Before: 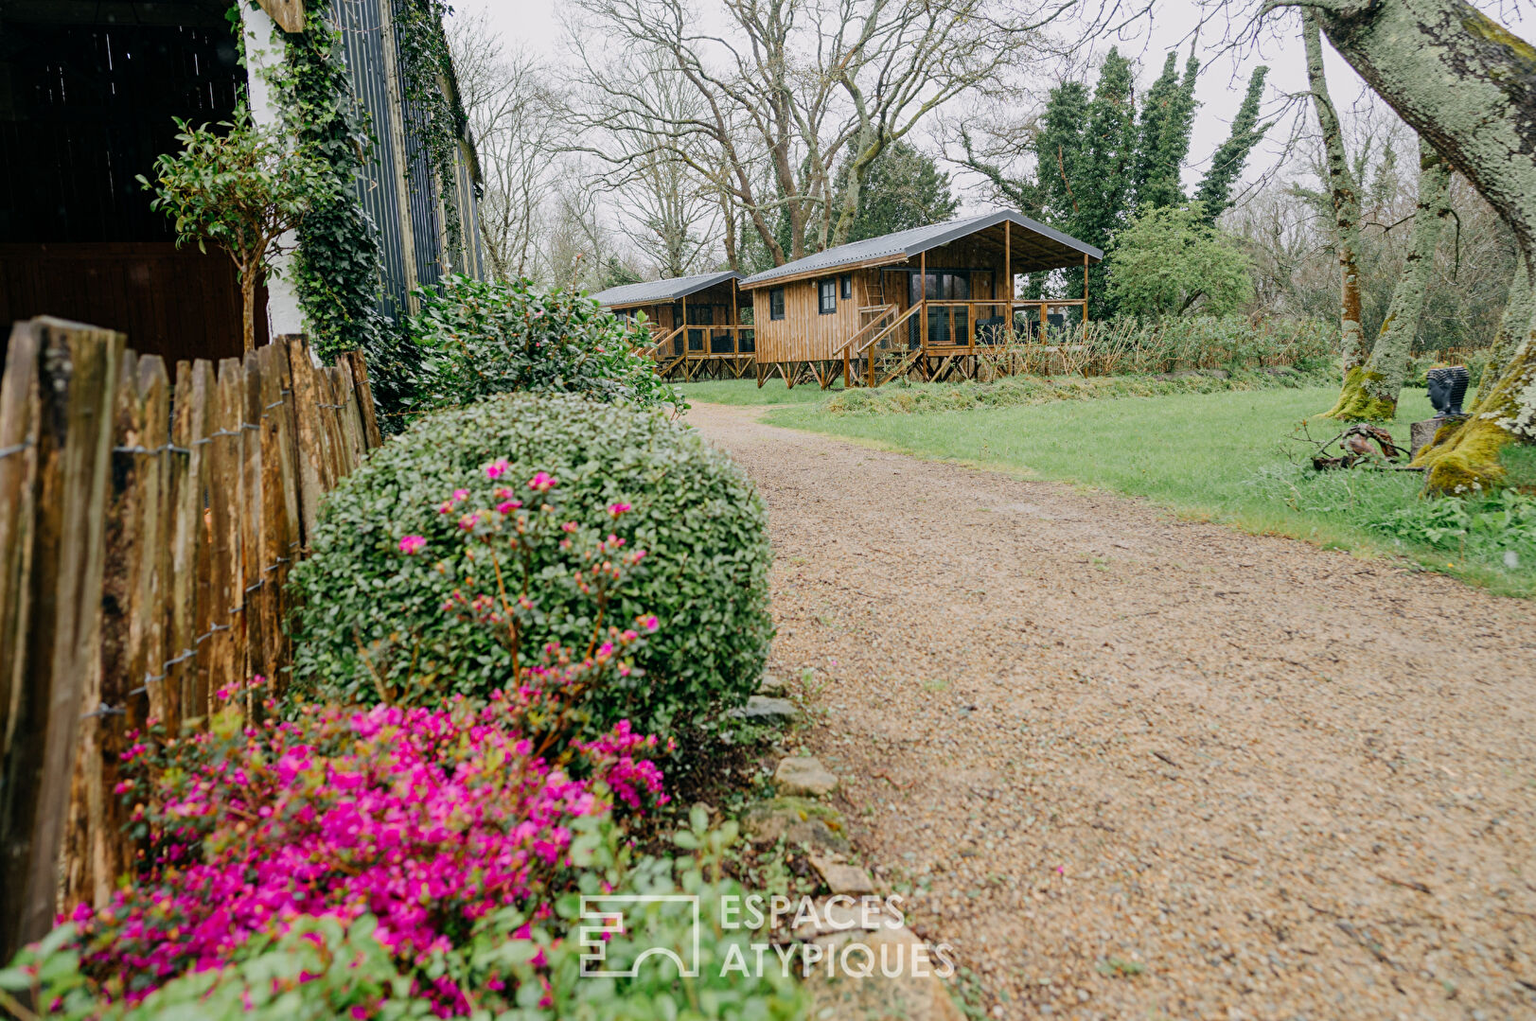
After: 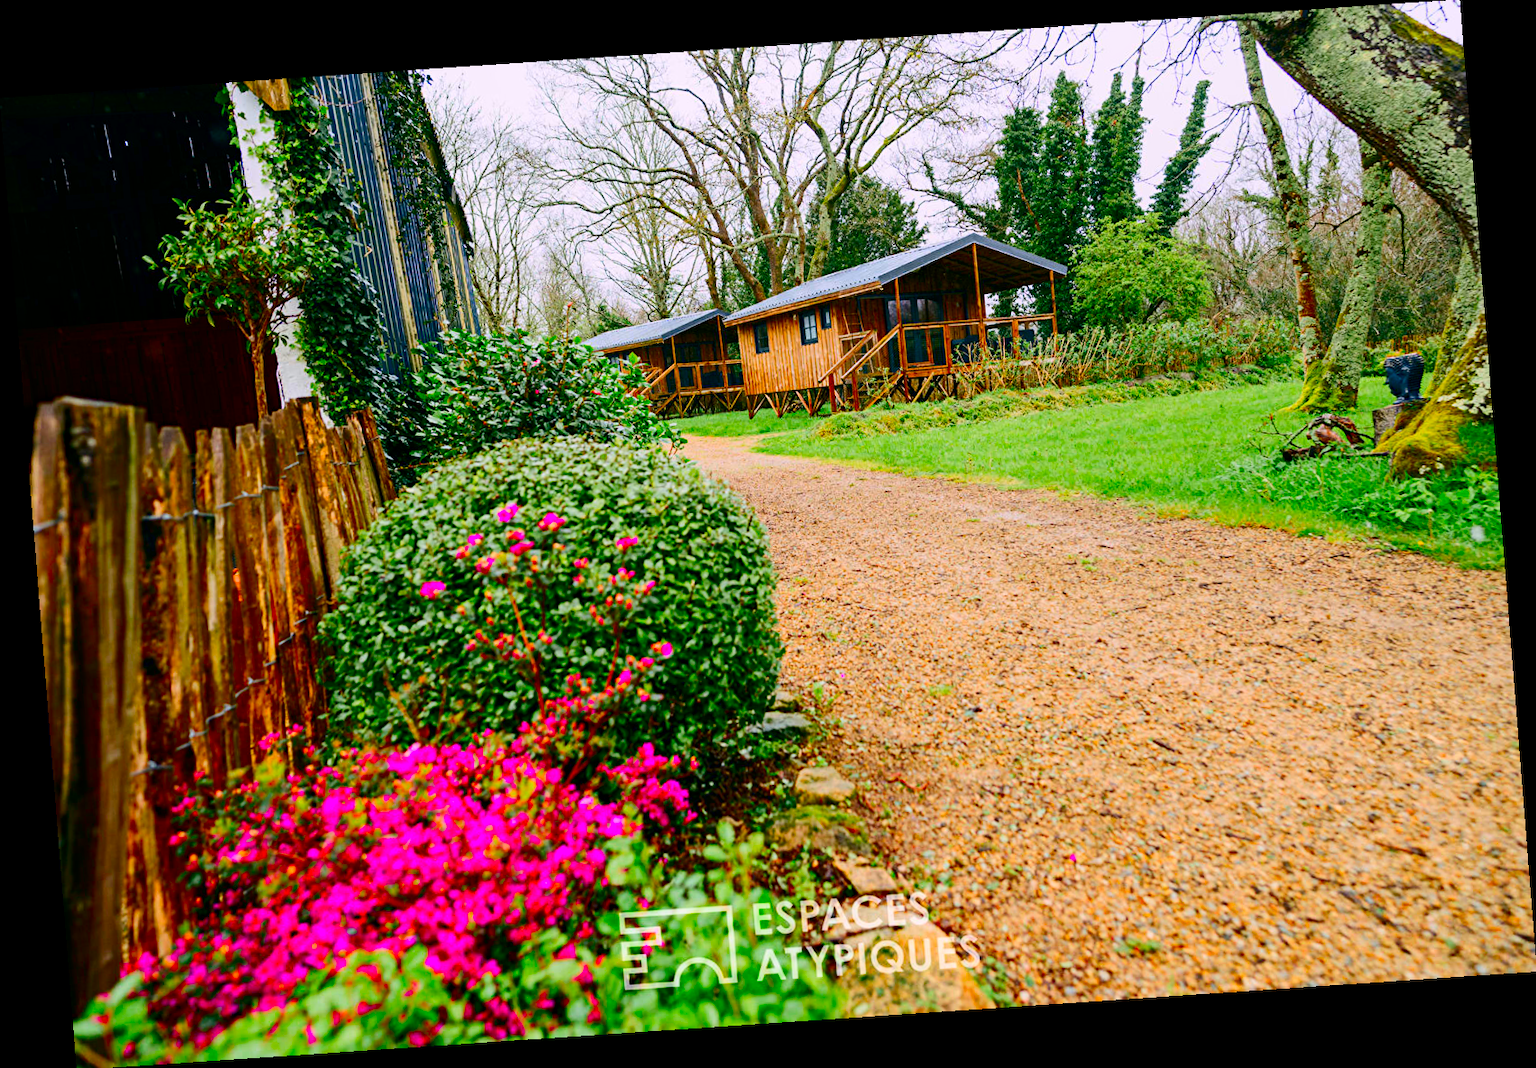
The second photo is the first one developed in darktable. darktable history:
color correction: highlights a* 1.59, highlights b* -1.7, saturation 2.48
contrast brightness saturation: contrast 0.28
rotate and perspective: rotation -4.2°, shear 0.006, automatic cropping off
shadows and highlights: shadows -10, white point adjustment 1.5, highlights 10
haze removal: compatibility mode true, adaptive false
exposure: exposure -0.153 EV, compensate highlight preservation false
